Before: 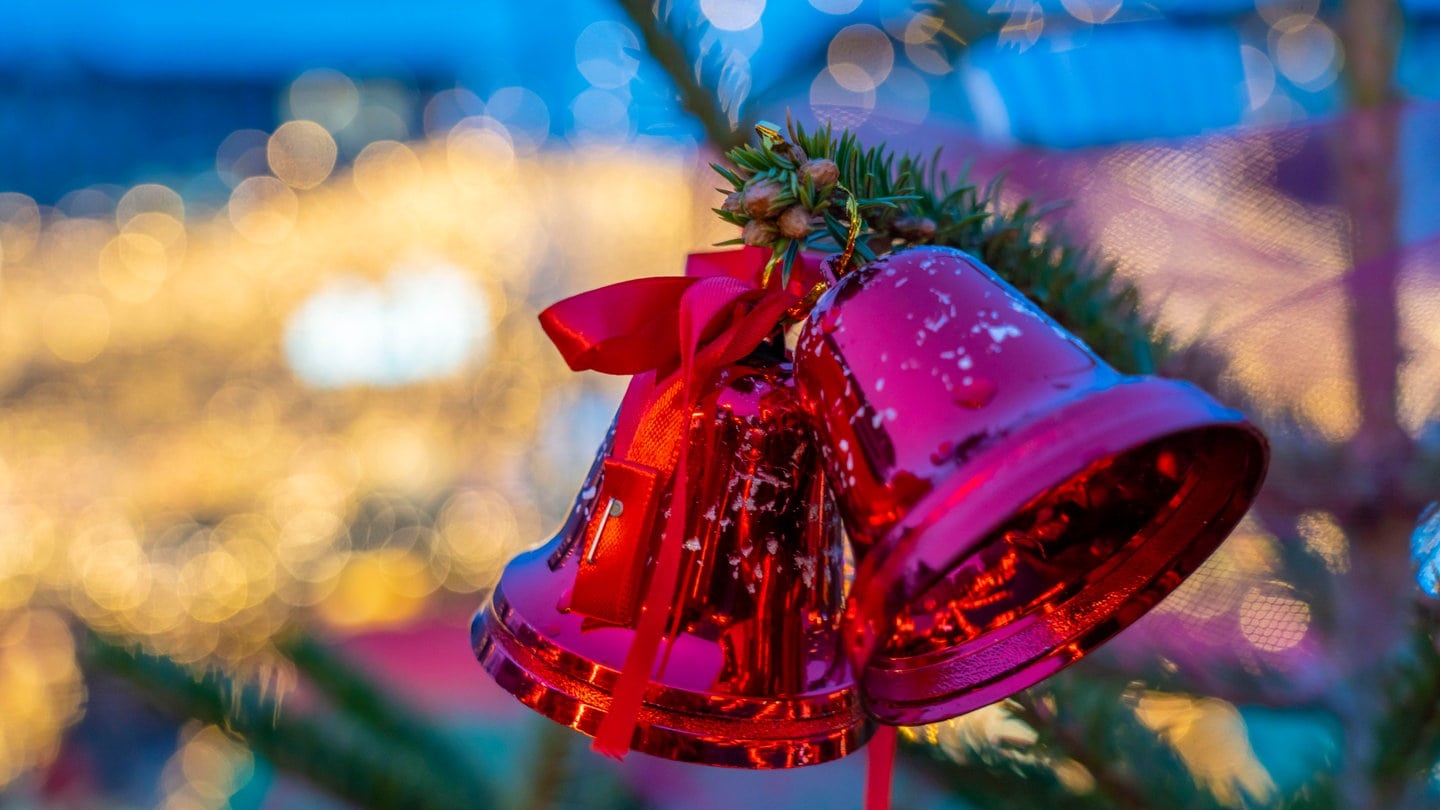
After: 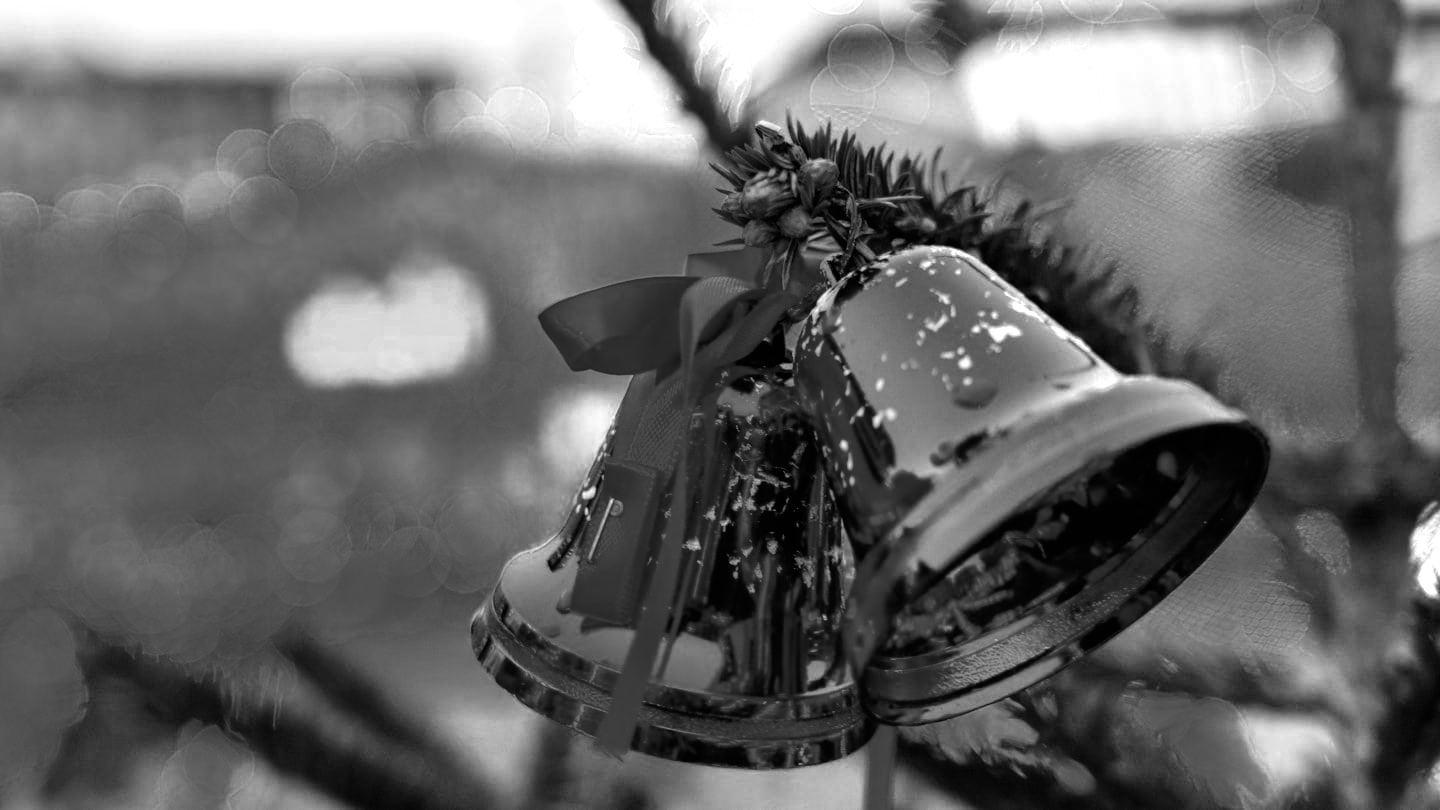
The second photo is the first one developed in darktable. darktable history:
shadows and highlights: soften with gaussian
filmic rgb: black relative exposure -7.75 EV, white relative exposure 4.4 EV, threshold 3 EV, hardness 3.76, latitude 50%, contrast 1.1, color science v5 (2021), contrast in shadows safe, contrast in highlights safe, enable highlight reconstruction true
velvia: on, module defaults
color zones: curves: ch0 [(0.287, 0.048) (0.493, 0.484) (0.737, 0.816)]; ch1 [(0, 0) (0.143, 0) (0.286, 0) (0.429, 0) (0.571, 0) (0.714, 0) (0.857, 0)]
